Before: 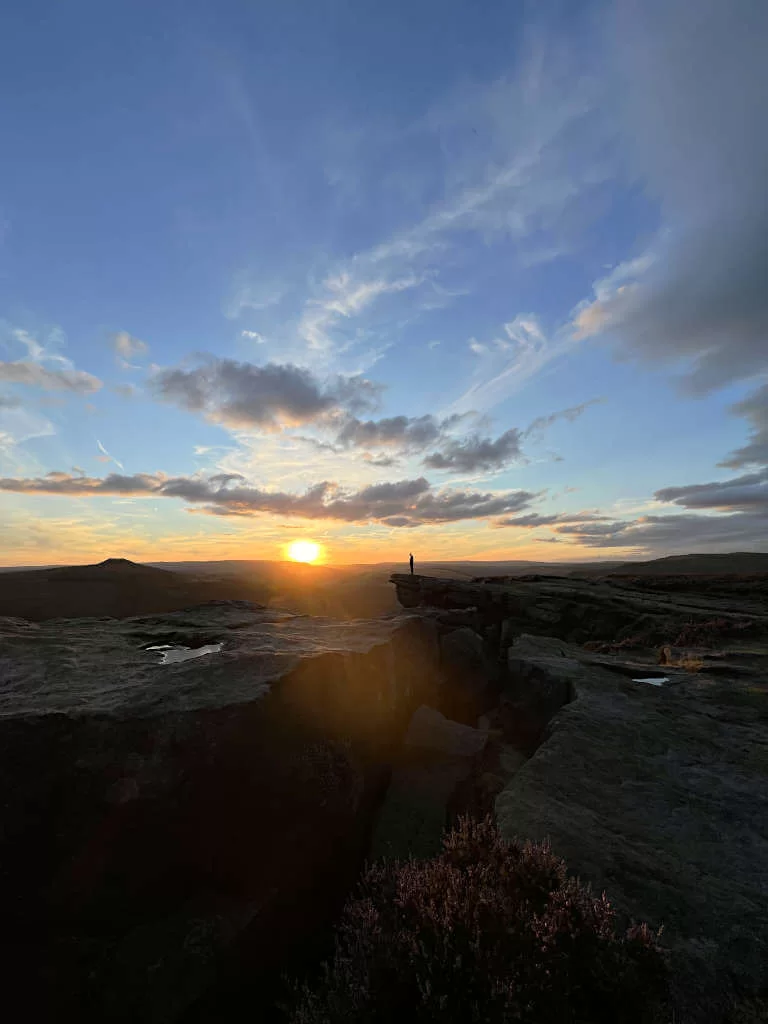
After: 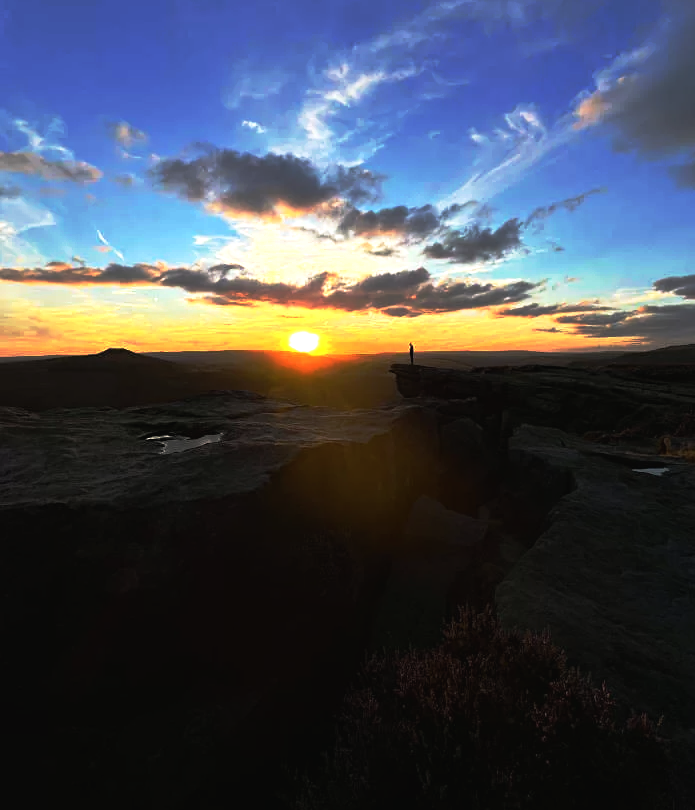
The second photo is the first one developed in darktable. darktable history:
color balance rgb: highlights gain › luminance 7.638%, highlights gain › chroma 0.966%, highlights gain › hue 49.7°, global offset › luminance 0.521%, linear chroma grading › shadows 16.561%, perceptual saturation grading › global saturation 30.81%, global vibrance 20%
shadows and highlights: shadows 2.98, highlights -17.07, soften with gaussian
crop: top 20.558%, right 9.423%, bottom 0.31%
tone equalizer: -8 EV -0.449 EV, -7 EV -0.427 EV, -6 EV -0.303 EV, -5 EV -0.238 EV, -3 EV 0.224 EV, -2 EV 0.319 EV, -1 EV 0.39 EV, +0 EV 0.447 EV
base curve: curves: ch0 [(0, 0) (0.564, 0.291) (0.802, 0.731) (1, 1)], preserve colors none
tone curve: curves: ch0 [(0, 0) (0.003, 0.003) (0.011, 0.011) (0.025, 0.024) (0.044, 0.044) (0.069, 0.068) (0.1, 0.098) (0.136, 0.133) (0.177, 0.174) (0.224, 0.22) (0.277, 0.272) (0.335, 0.329) (0.399, 0.392) (0.468, 0.46) (0.543, 0.546) (0.623, 0.626) (0.709, 0.711) (0.801, 0.802) (0.898, 0.898) (1, 1)], color space Lab, independent channels, preserve colors none
contrast brightness saturation: contrast 0.056, brightness -0.012, saturation -0.244
